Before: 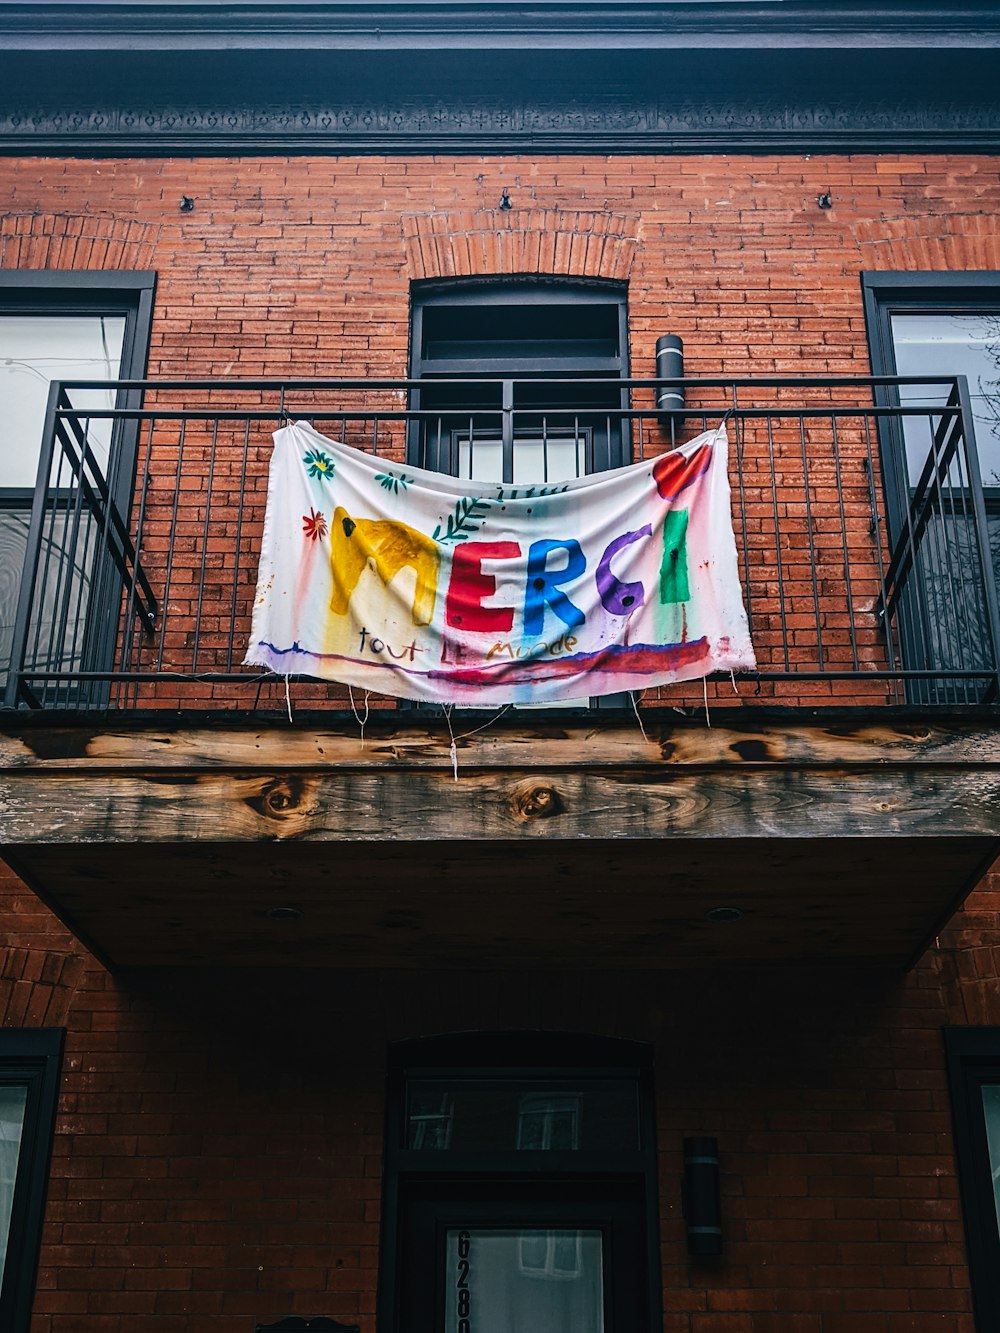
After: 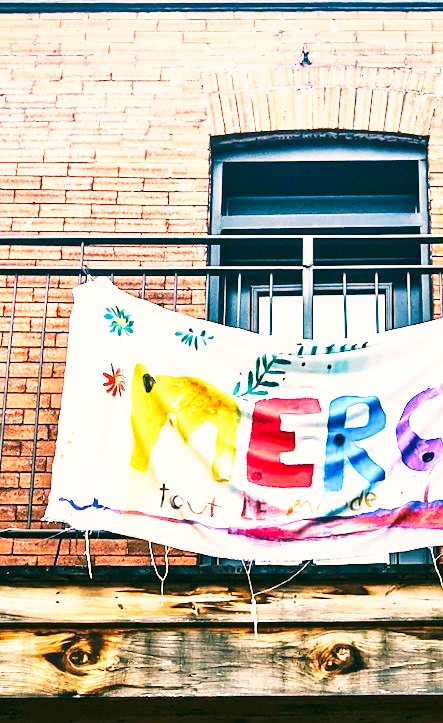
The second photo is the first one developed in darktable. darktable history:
crop: left 20.055%, top 10.855%, right 35.584%, bottom 34.882%
base curve: curves: ch0 [(0, 0) (0.007, 0.004) (0.027, 0.03) (0.046, 0.07) (0.207, 0.54) (0.442, 0.872) (0.673, 0.972) (1, 1)], exposure shift 0.01, preserve colors none
exposure: black level correction 0, exposure 1.107 EV, compensate highlight preservation false
color correction: highlights a* 3.94, highlights b* 4.94, shadows a* -8.18, shadows b* 4.88
